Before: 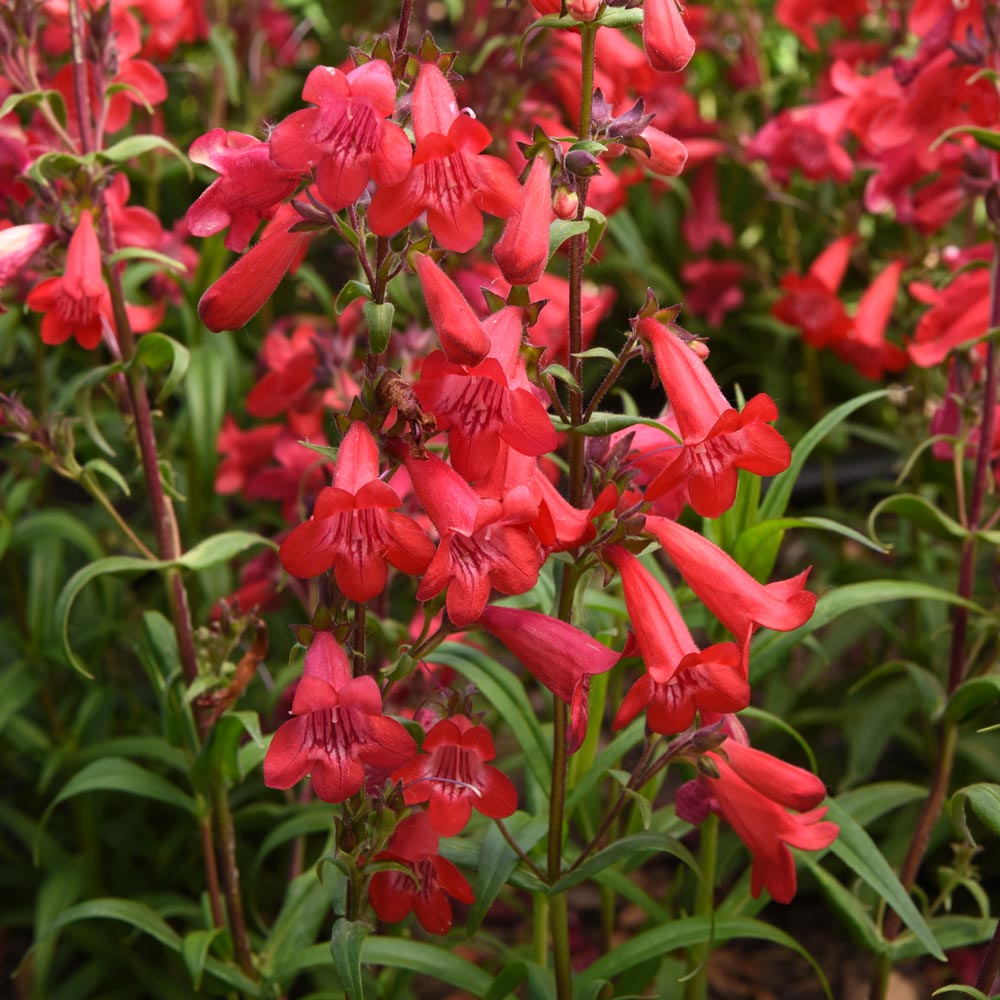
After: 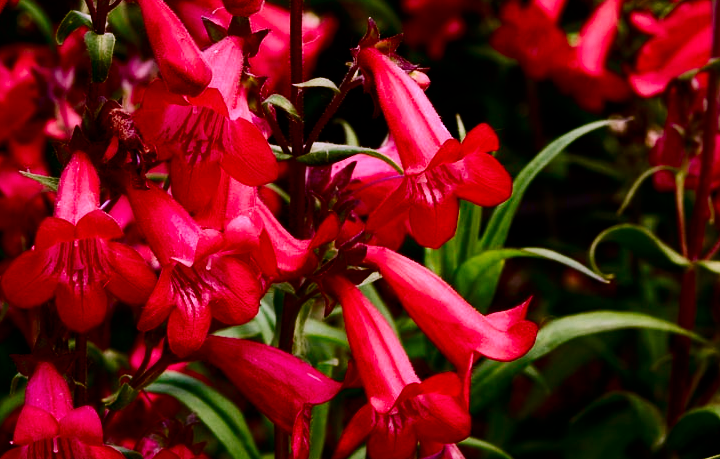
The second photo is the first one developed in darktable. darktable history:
sigmoid: contrast 1.8, skew -0.2, preserve hue 0%, red attenuation 0.1, red rotation 0.035, green attenuation 0.1, green rotation -0.017, blue attenuation 0.15, blue rotation -0.052, base primaries Rec2020
contrast brightness saturation: contrast 0.22, brightness -0.19, saturation 0.24
crop and rotate: left 27.938%, top 27.046%, bottom 27.046%
color correction: highlights a* 15.46, highlights b* -20.56
